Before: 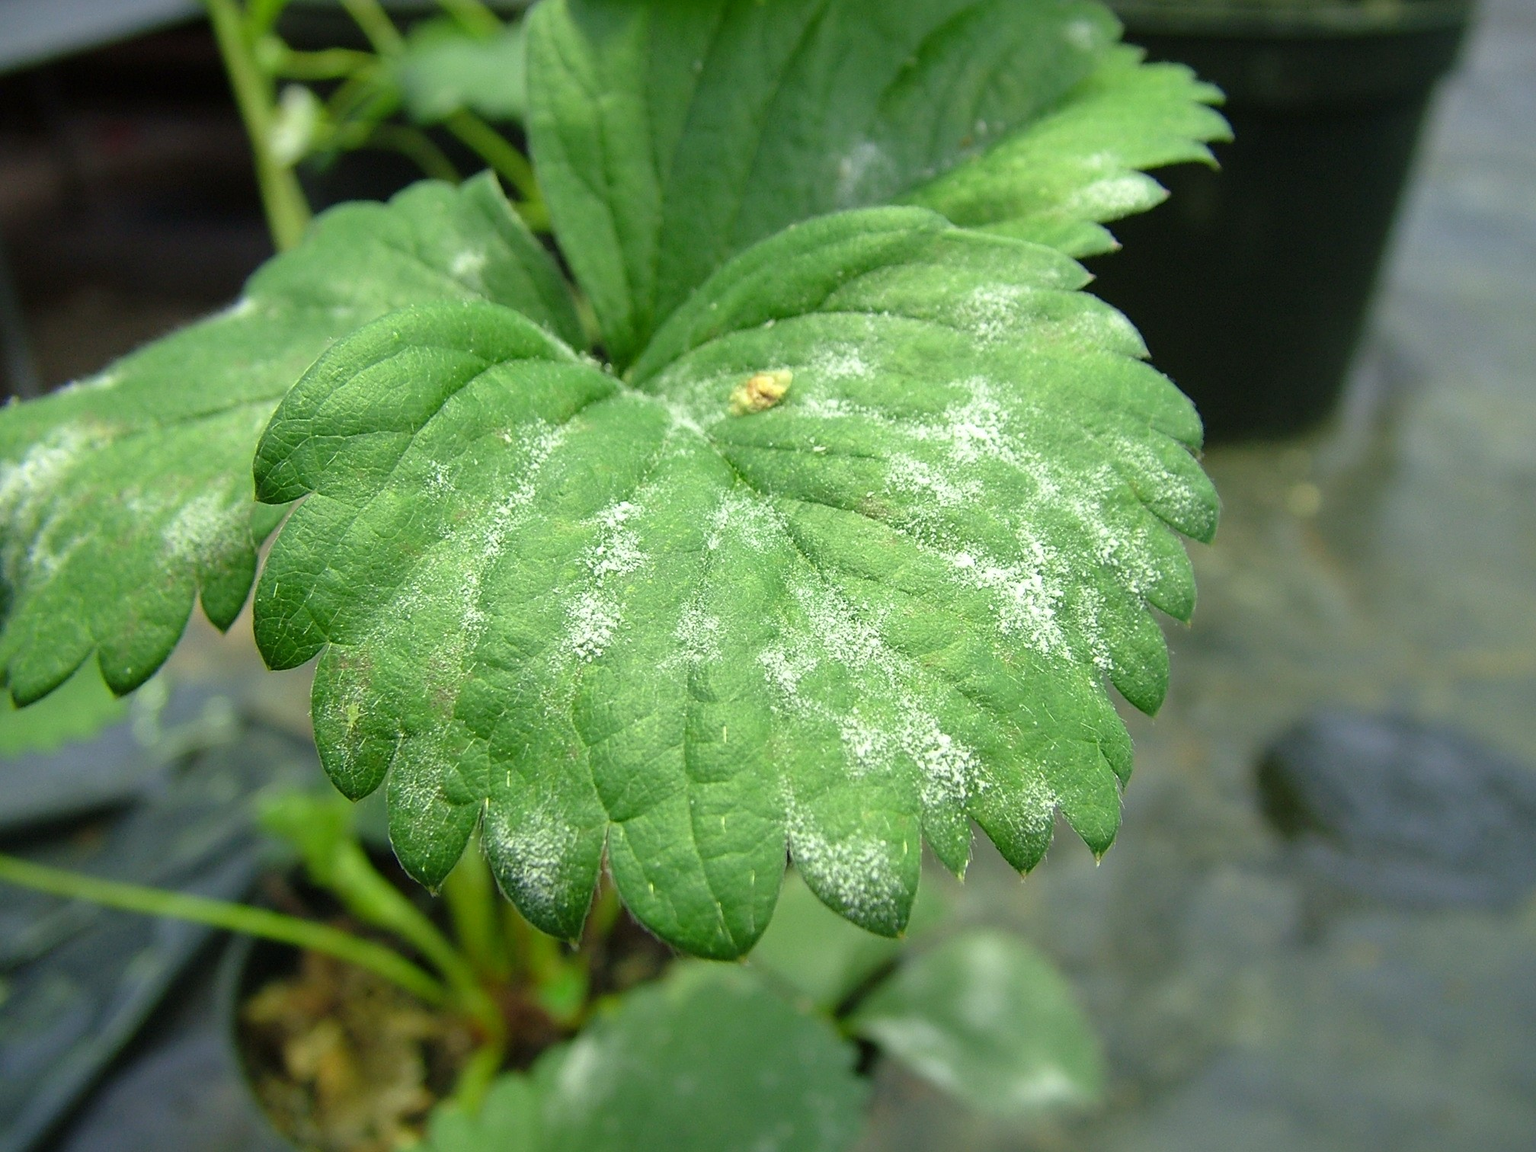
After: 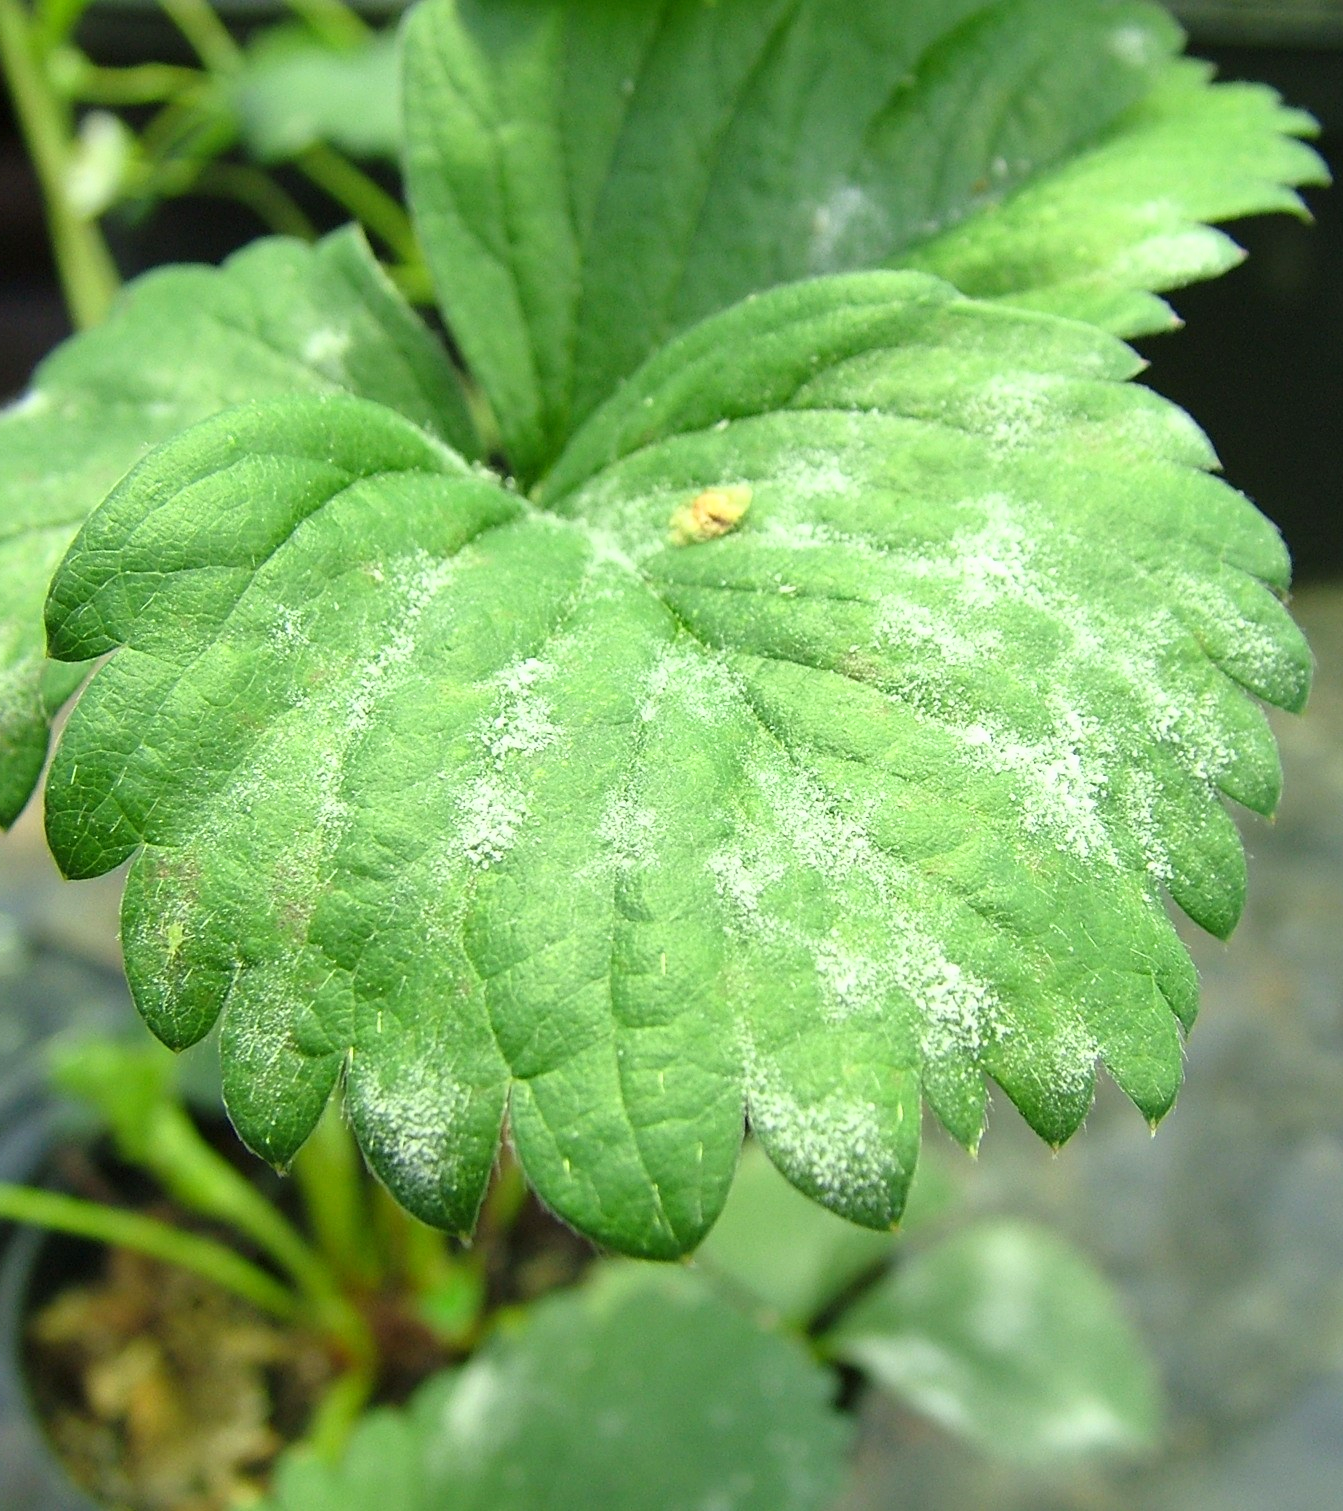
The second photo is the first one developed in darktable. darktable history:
base curve: curves: ch0 [(0, 0) (0.557, 0.834) (1, 1)]
exposure: exposure -0.153 EV, compensate highlight preservation false
crop and rotate: left 14.292%, right 19.041%
